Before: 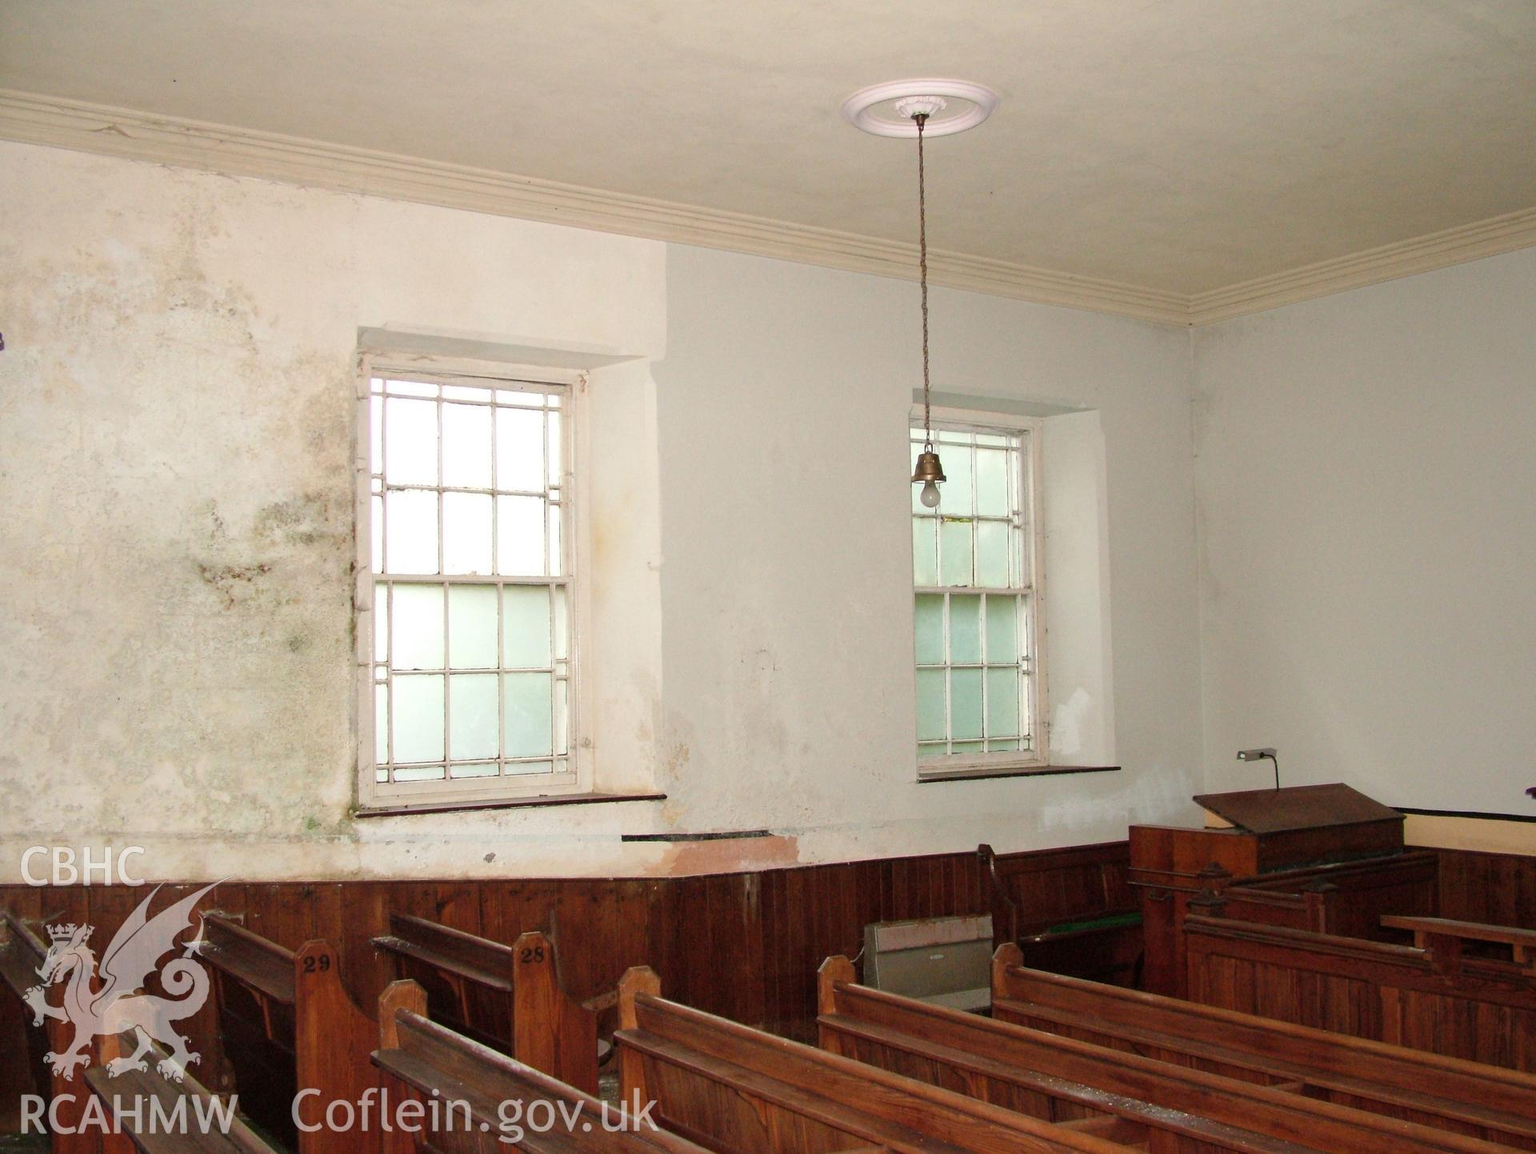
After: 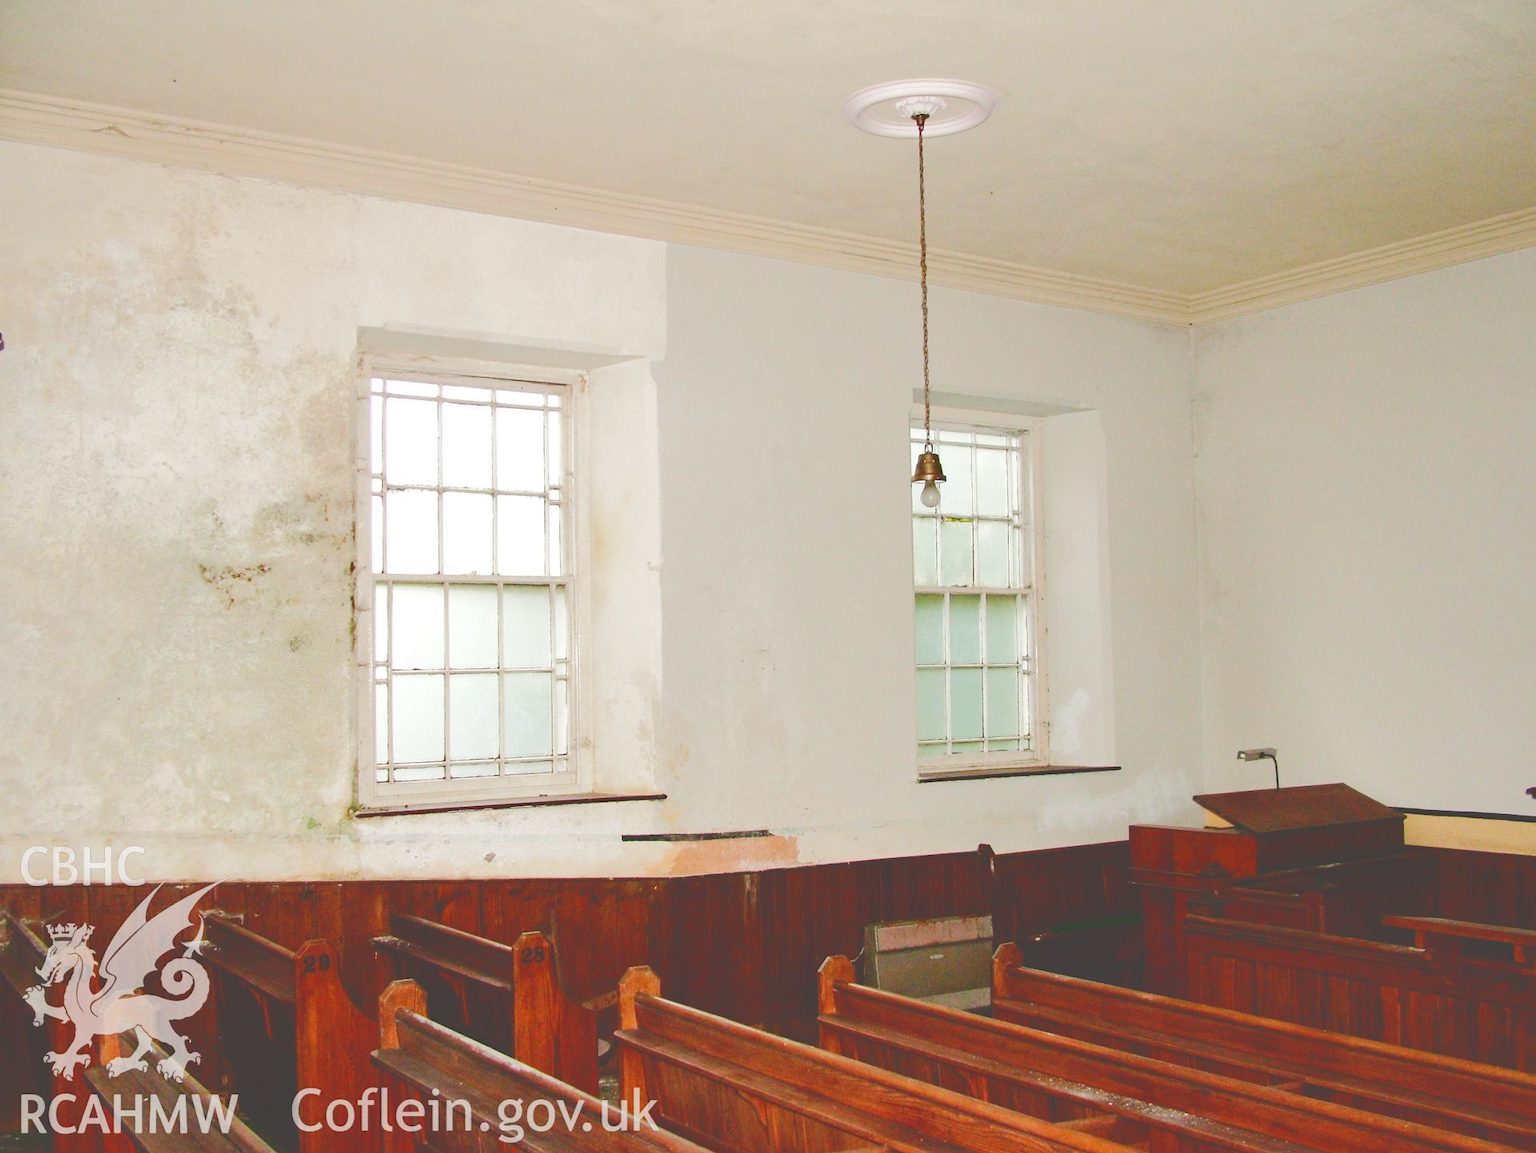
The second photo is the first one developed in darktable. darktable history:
tone curve: curves: ch0 [(0, 0) (0.003, 0.264) (0.011, 0.264) (0.025, 0.265) (0.044, 0.269) (0.069, 0.273) (0.1, 0.28) (0.136, 0.292) (0.177, 0.309) (0.224, 0.336) (0.277, 0.371) (0.335, 0.412) (0.399, 0.469) (0.468, 0.533) (0.543, 0.595) (0.623, 0.66) (0.709, 0.73) (0.801, 0.8) (0.898, 0.854) (1, 1)], color space Lab, independent channels, preserve colors none
shadows and highlights: radius 125.25, shadows 30.41, highlights -30.81, low approximation 0.01, soften with gaussian
base curve: curves: ch0 [(0, 0) (0.032, 0.025) (0.121, 0.166) (0.206, 0.329) (0.605, 0.79) (1, 1)], preserve colors none
